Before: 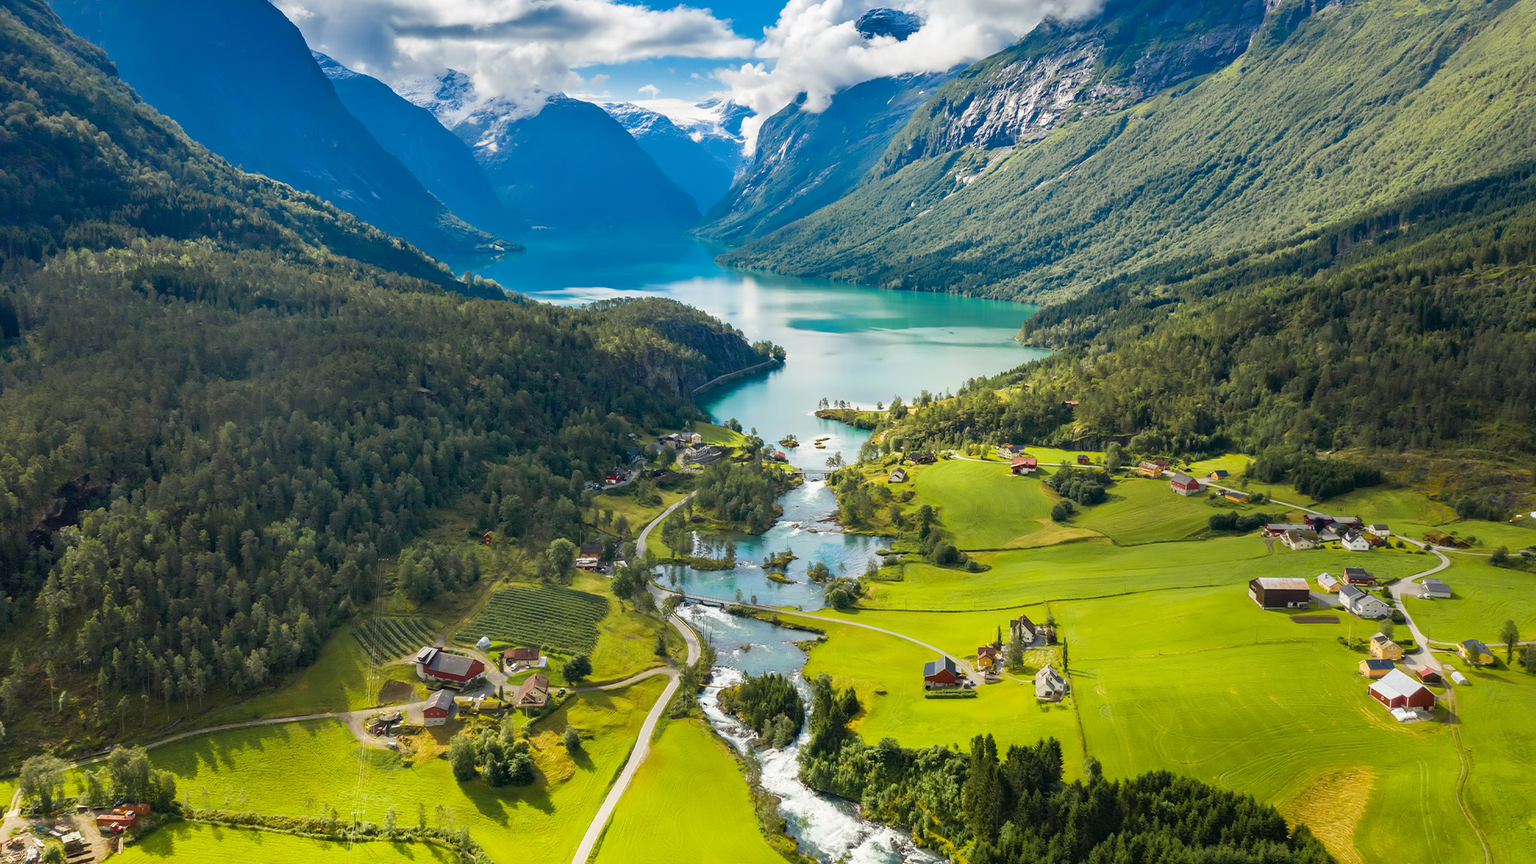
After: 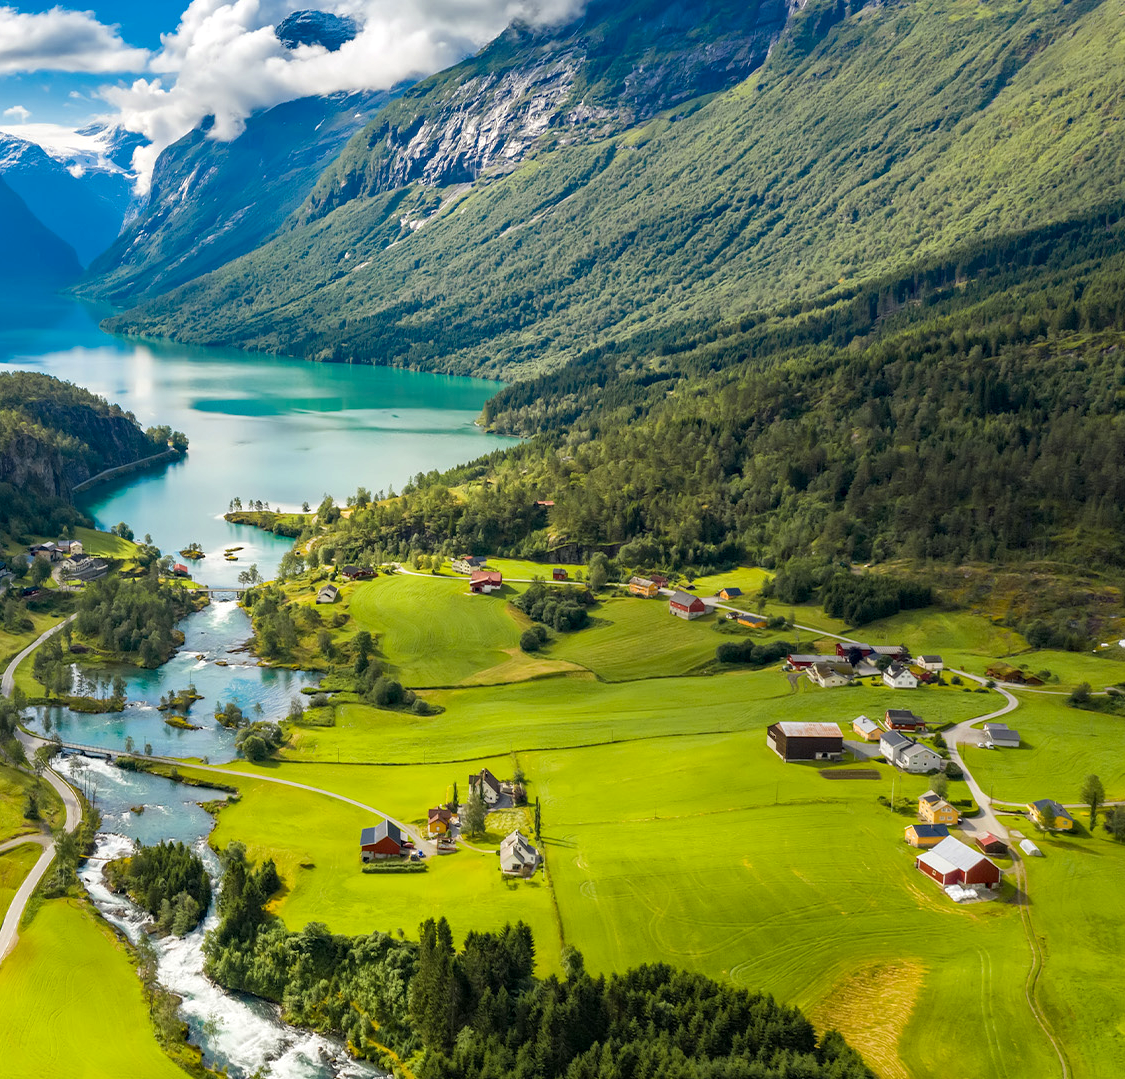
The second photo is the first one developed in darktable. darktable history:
crop: left 41.402%
haze removal: compatibility mode true, adaptive false
local contrast: highlights 100%, shadows 100%, detail 120%, midtone range 0.2
